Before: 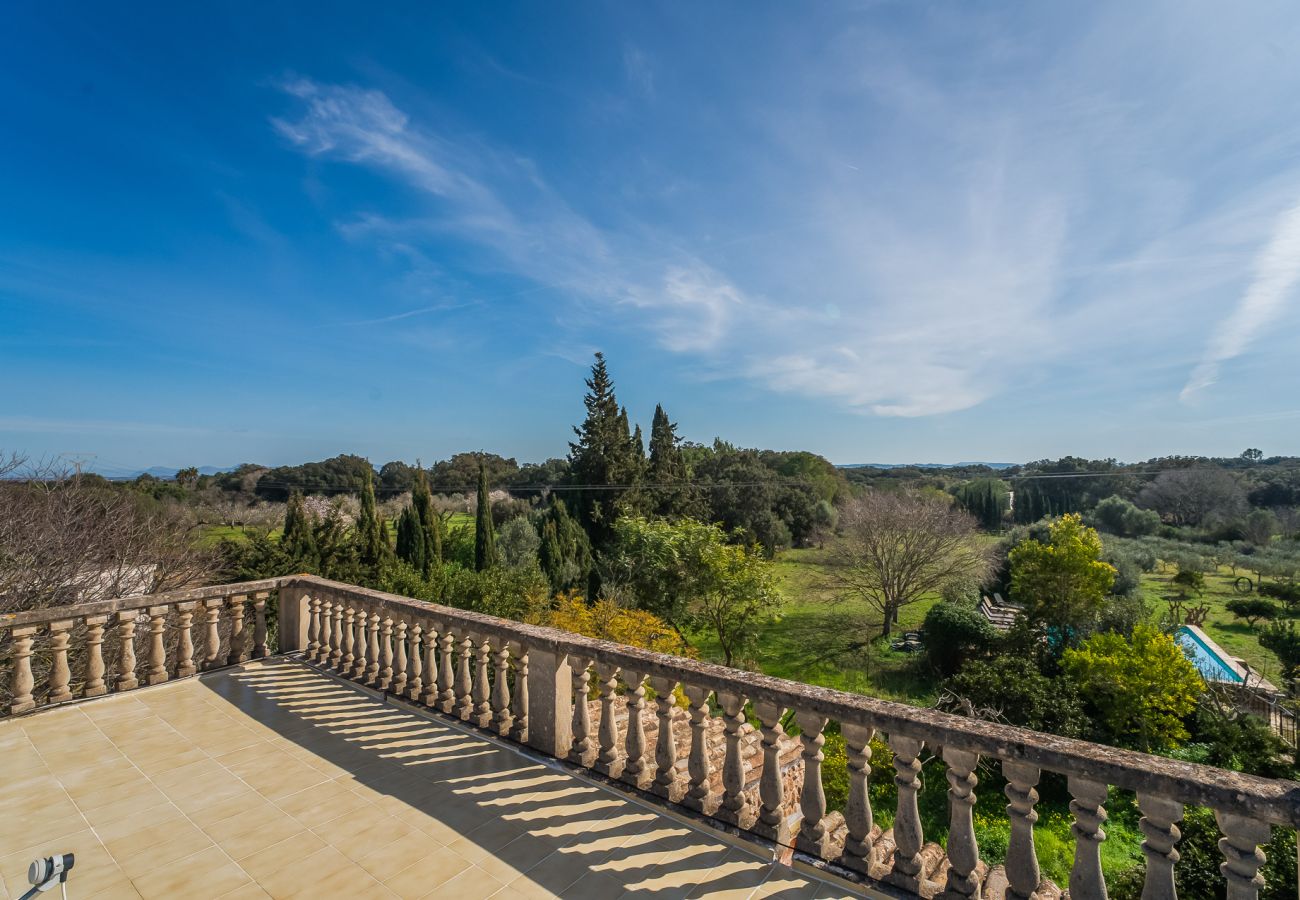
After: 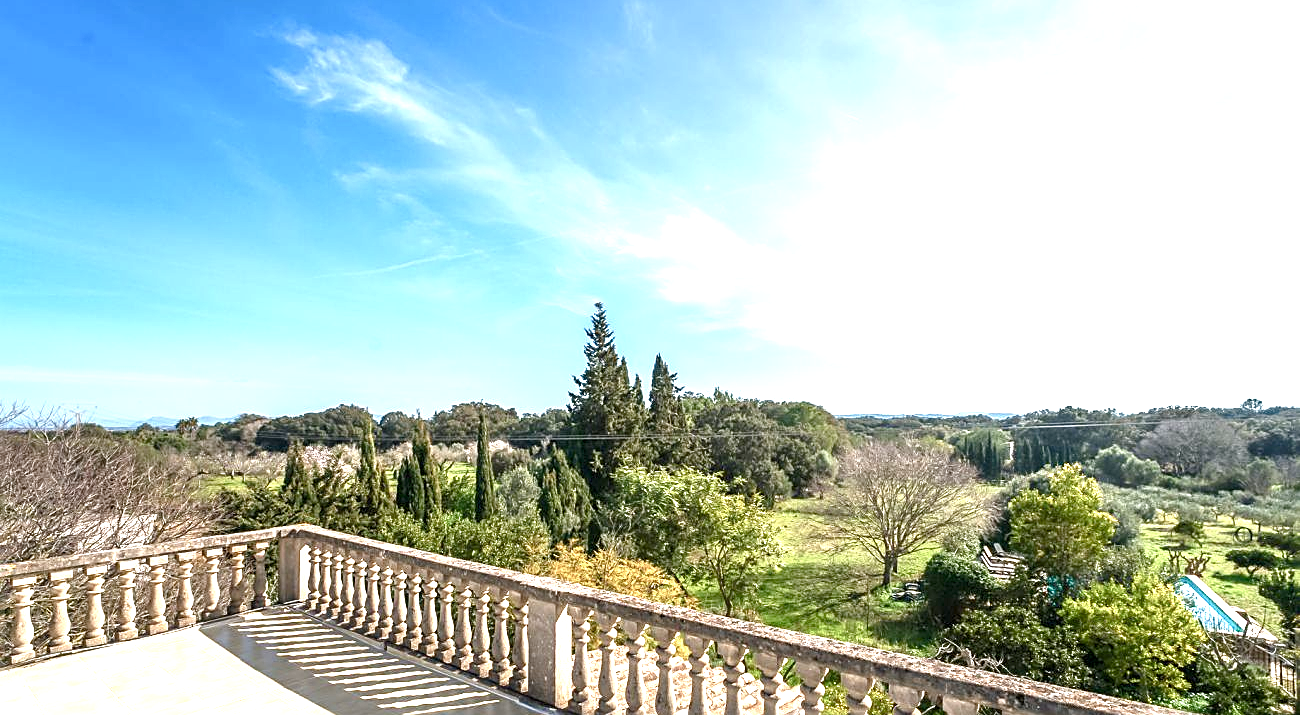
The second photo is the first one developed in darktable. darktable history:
exposure: black level correction 0.001, exposure 1.73 EV, compensate highlight preservation false
sharpen: on, module defaults
color balance rgb: shadows lift › chroma 0.957%, shadows lift › hue 114.58°, perceptual saturation grading › global saturation 0.352%, perceptual saturation grading › highlights -30.534%, perceptual saturation grading › shadows 19.499%
crop and rotate: top 5.65%, bottom 14.808%
